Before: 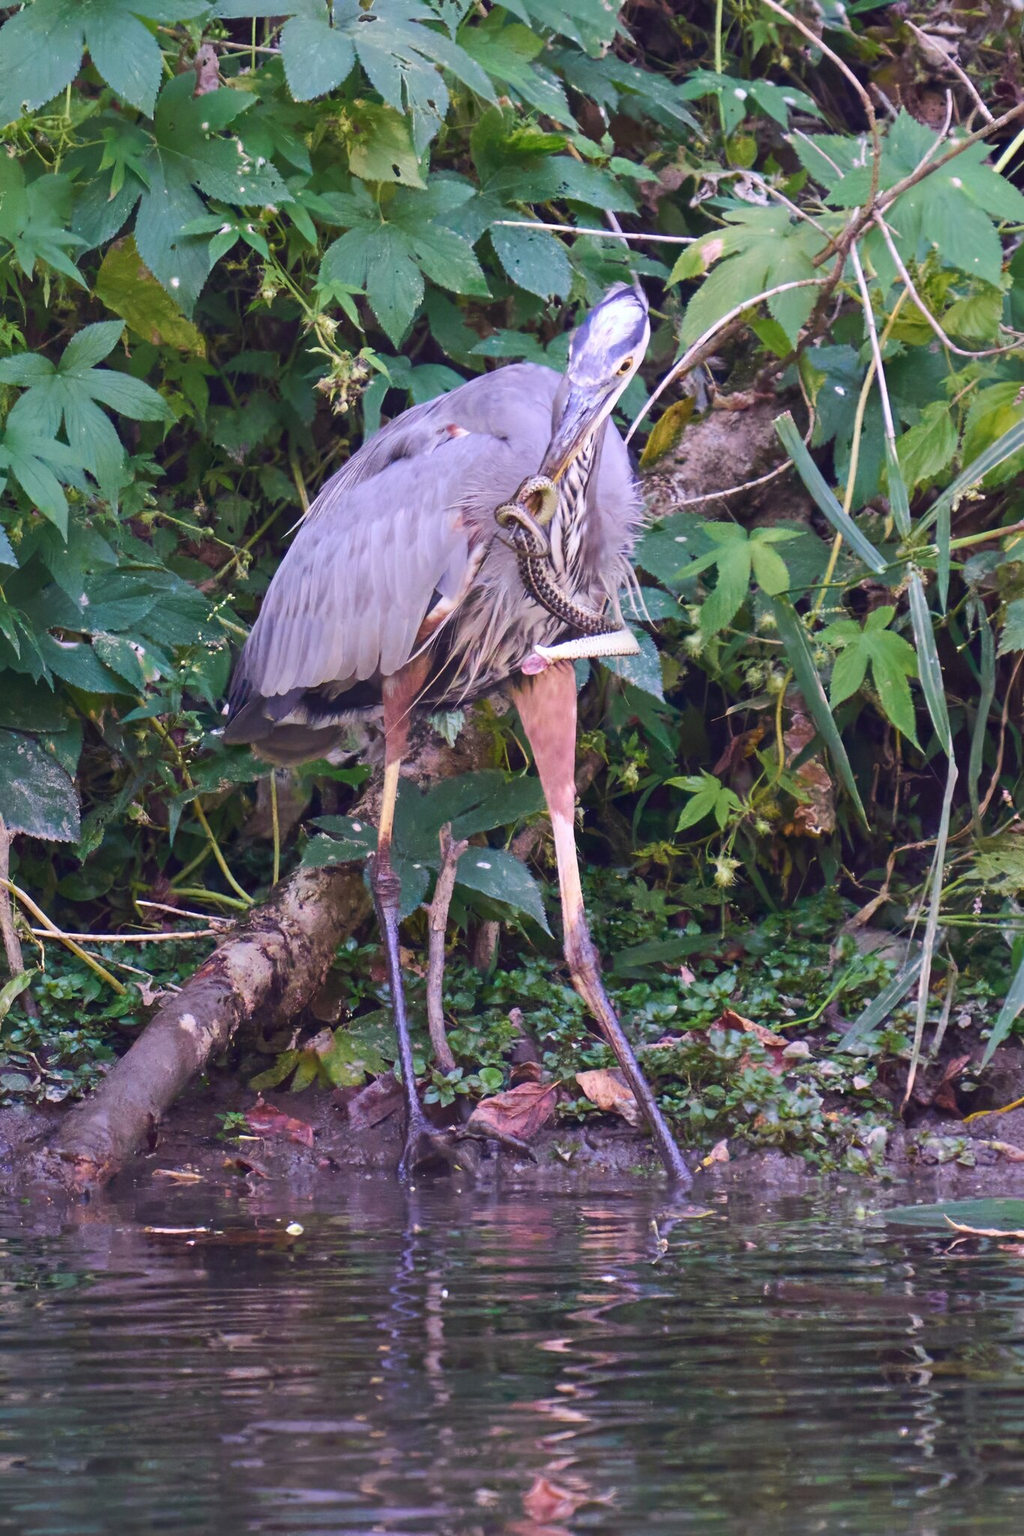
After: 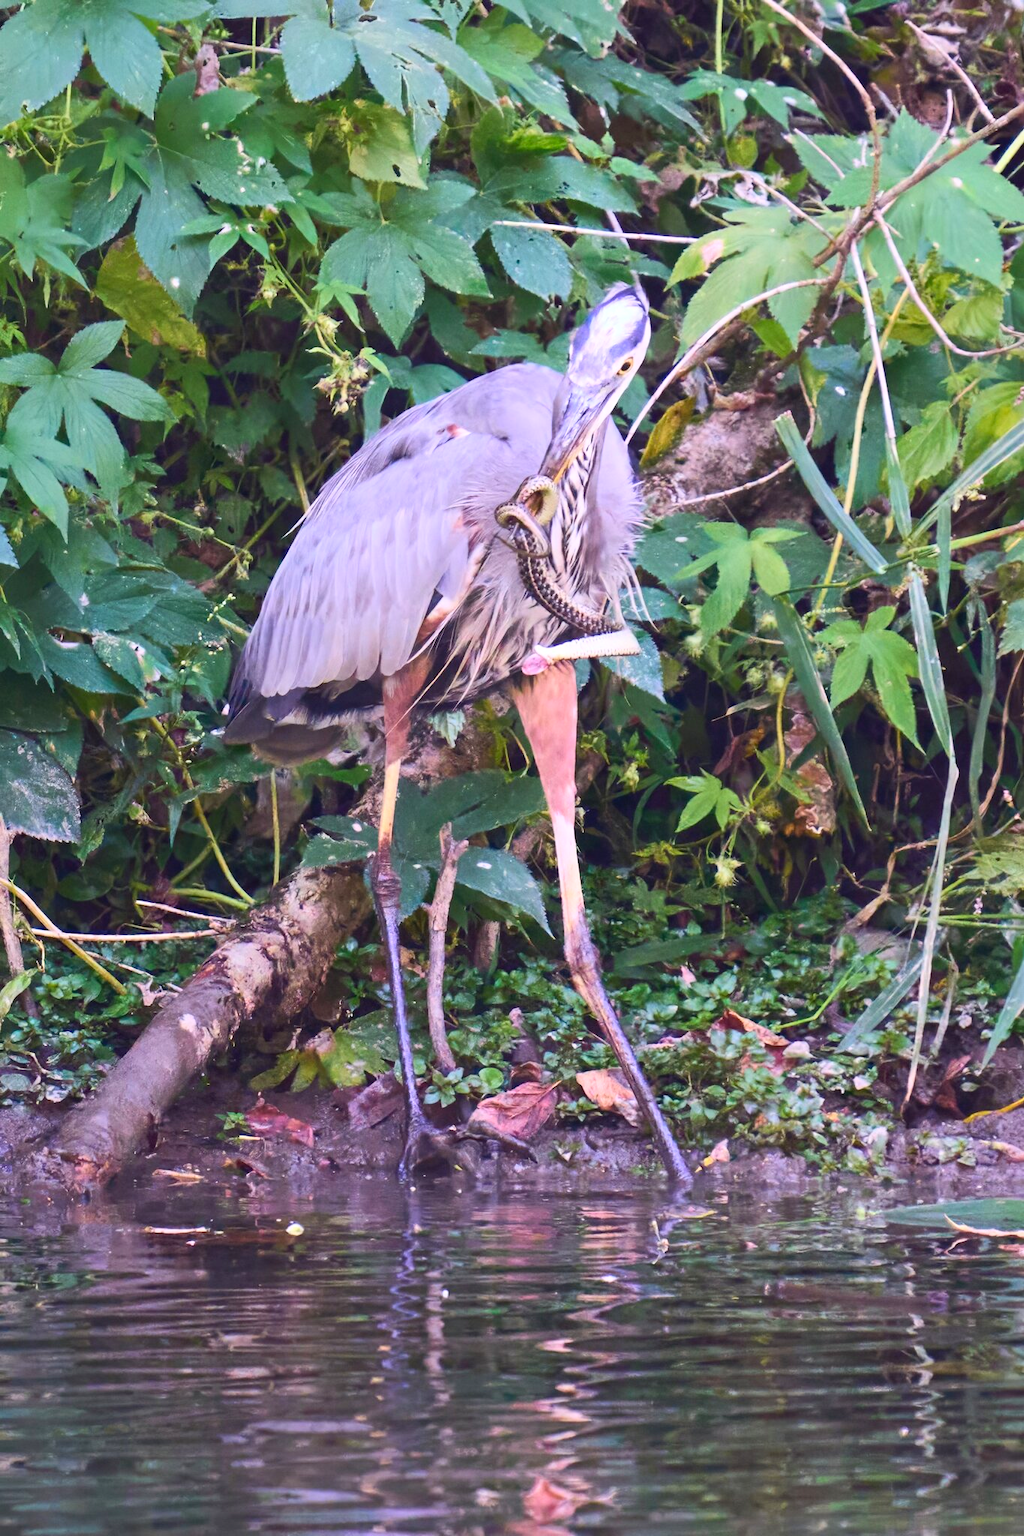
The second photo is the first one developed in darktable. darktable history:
contrast brightness saturation: contrast 0.201, brightness 0.157, saturation 0.216
